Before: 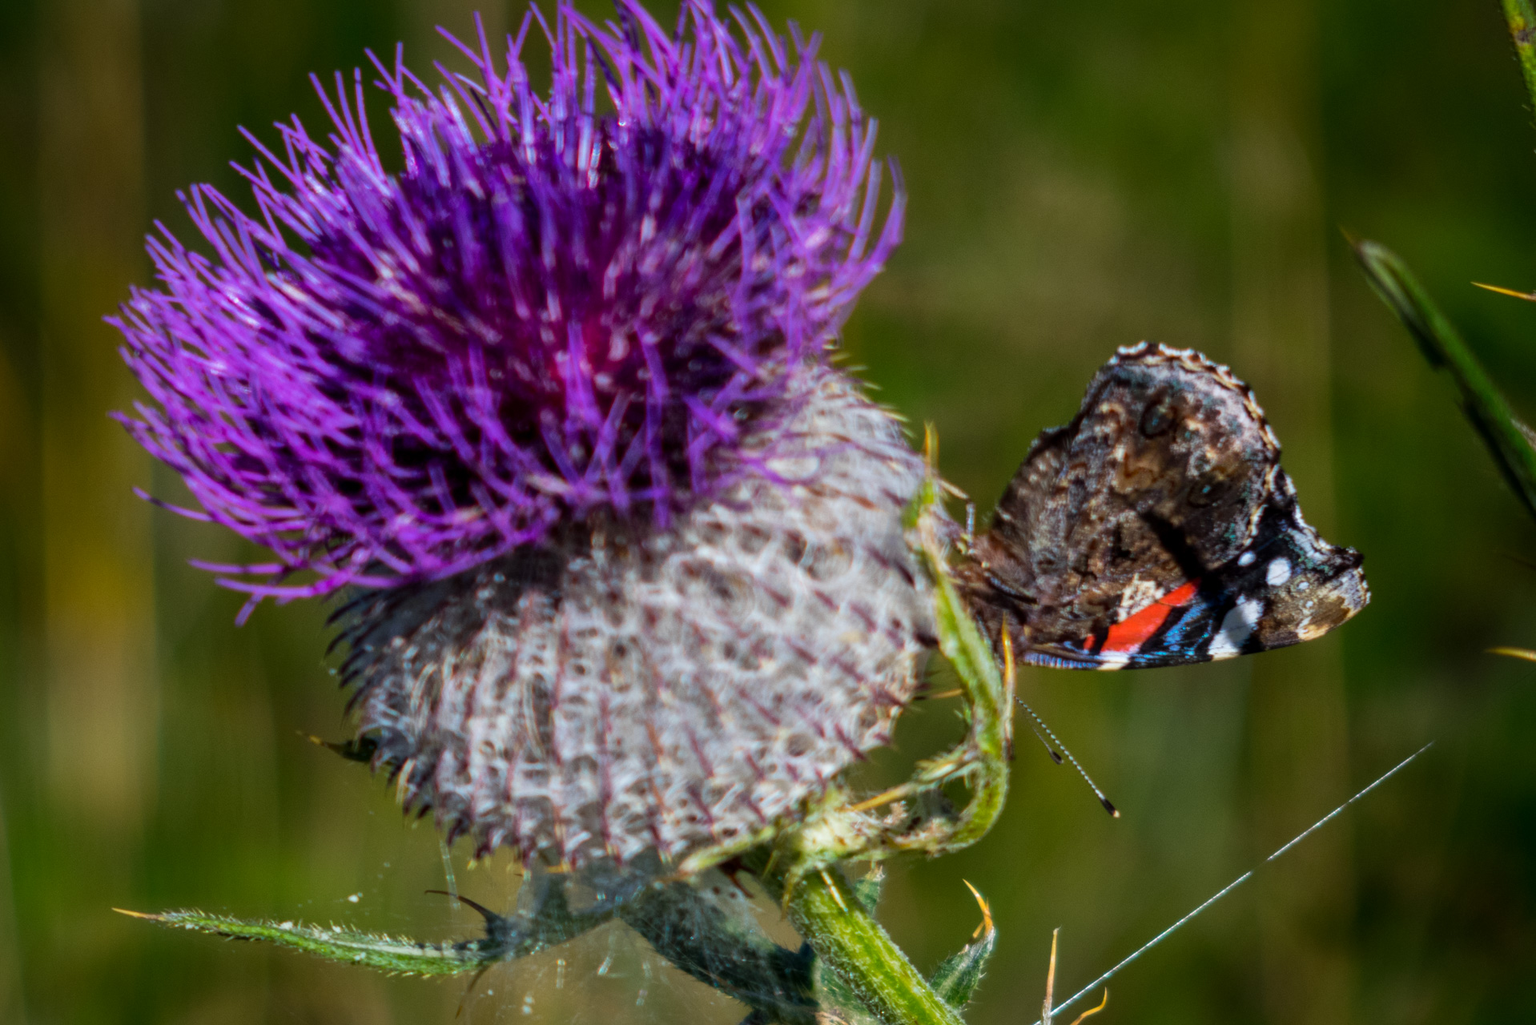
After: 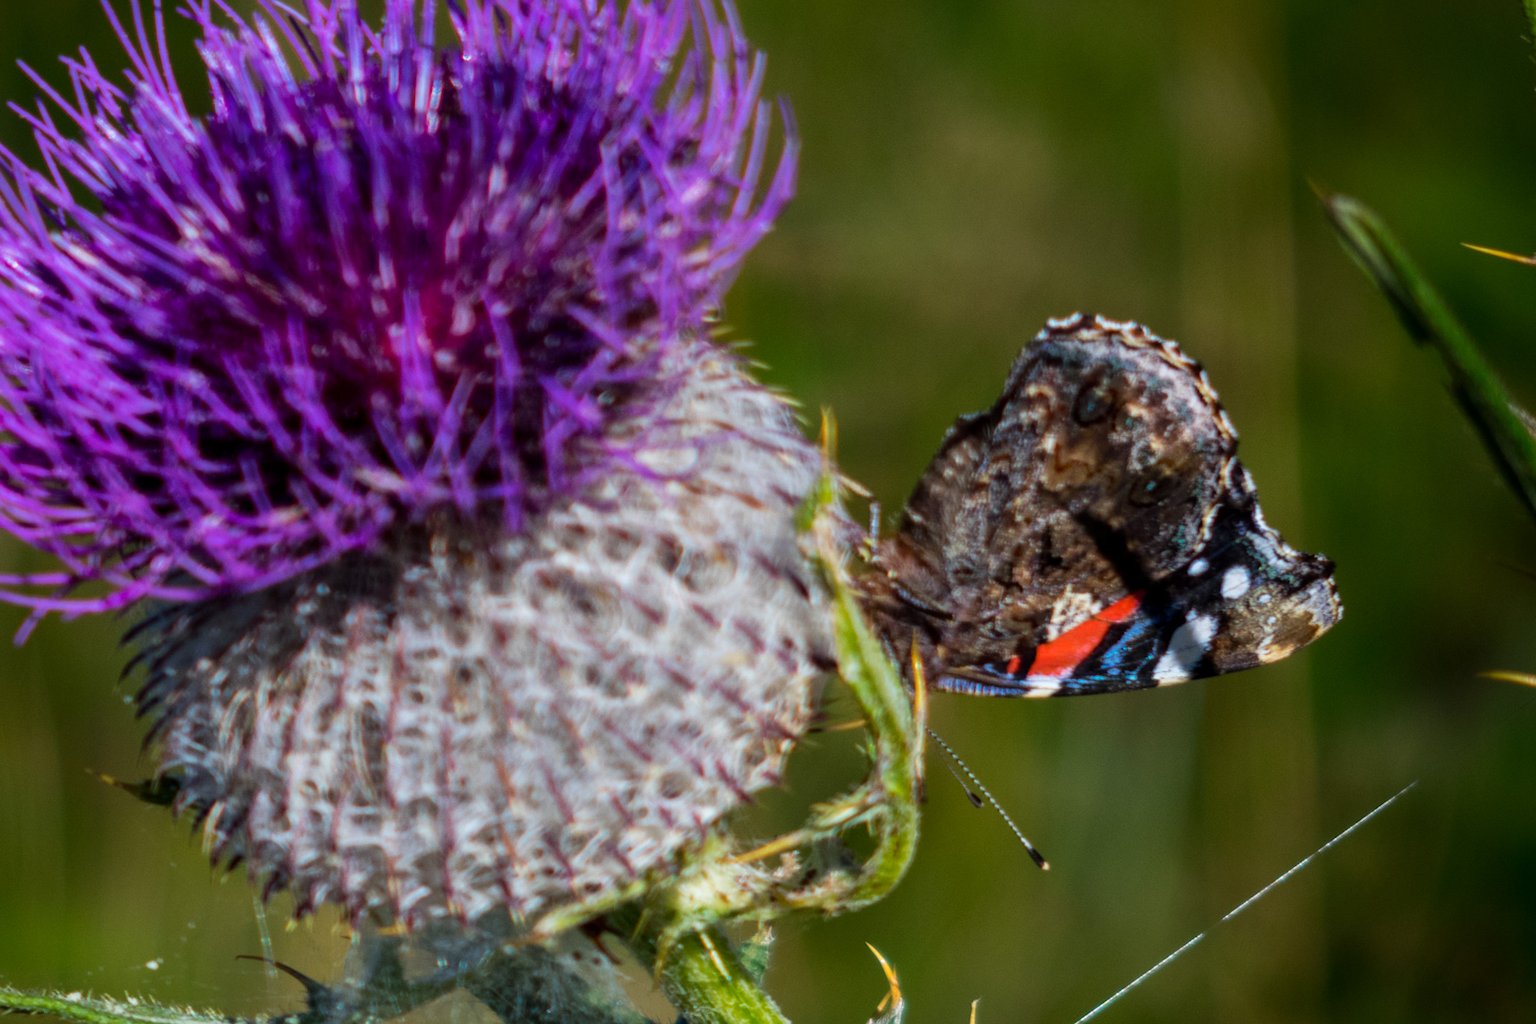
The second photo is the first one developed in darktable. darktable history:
crop: left 14.58%, top 7.29%, bottom 7.29%
